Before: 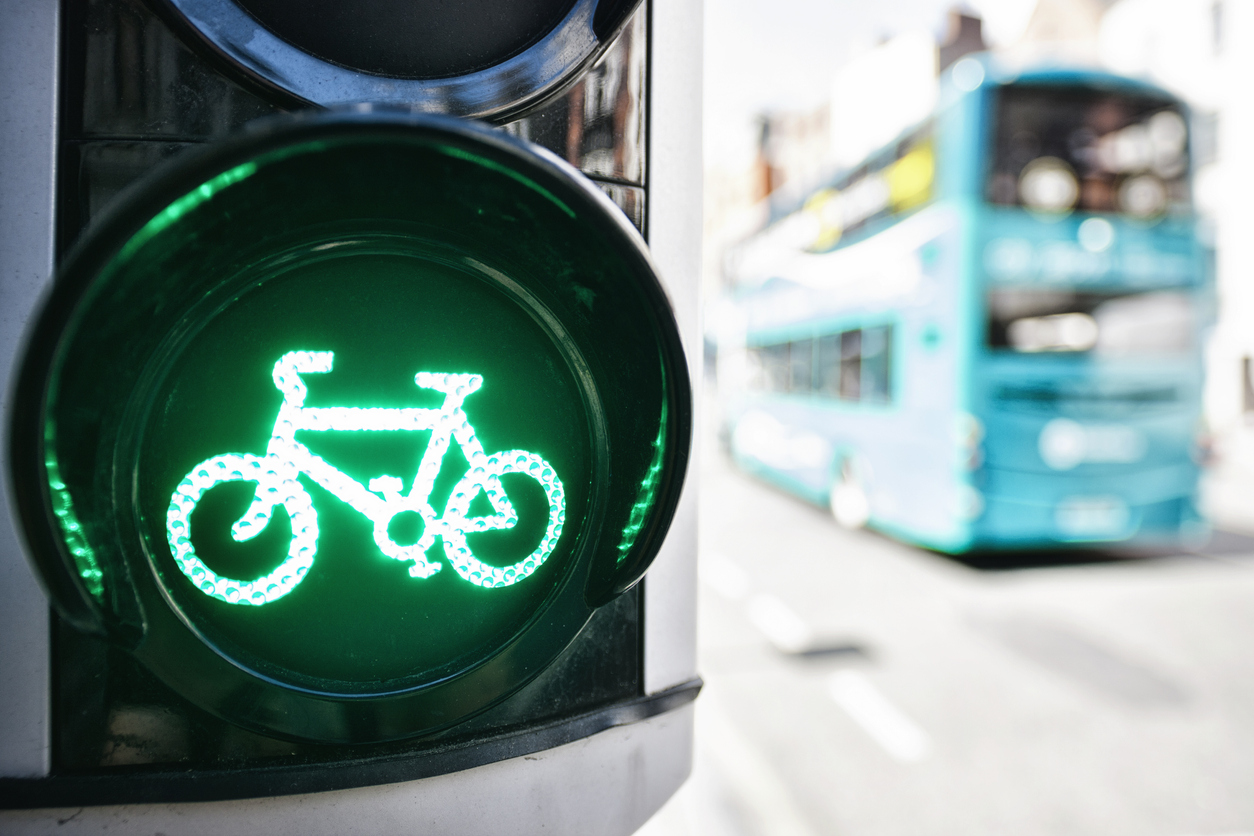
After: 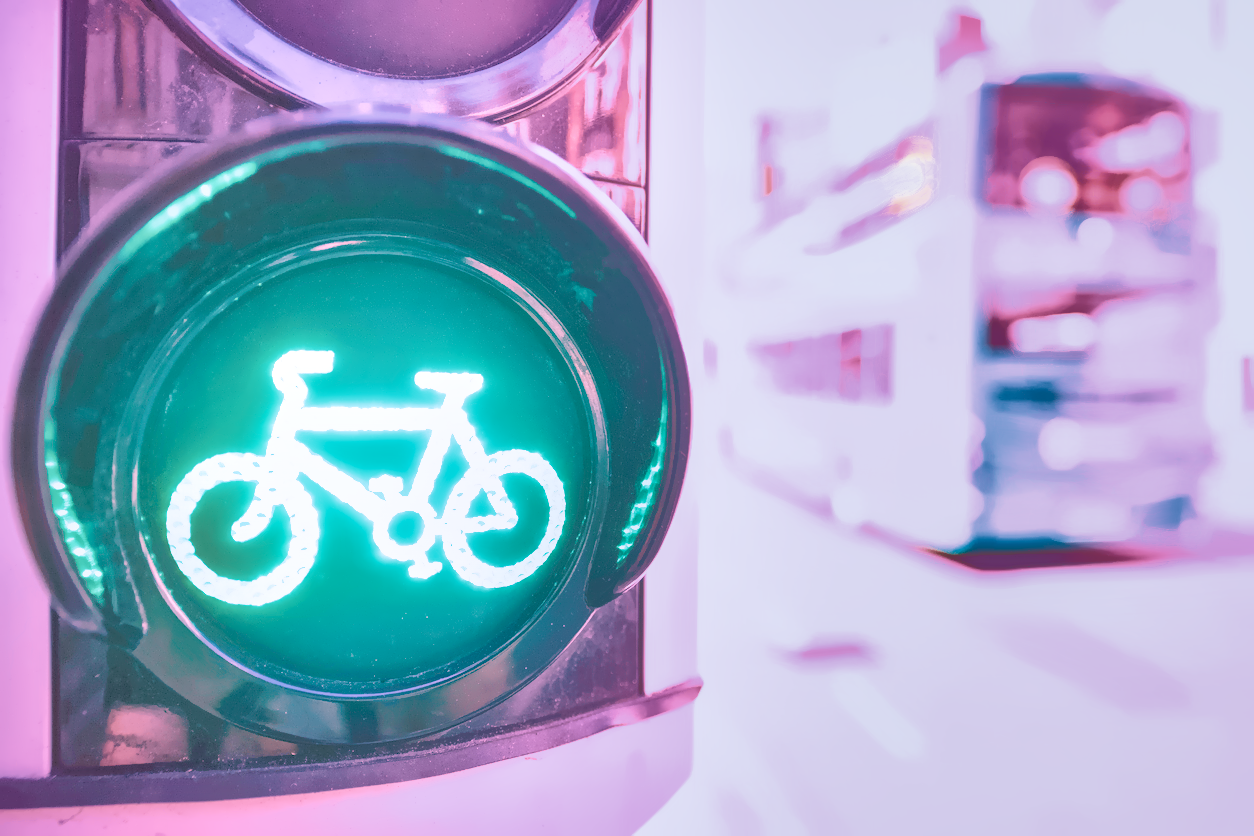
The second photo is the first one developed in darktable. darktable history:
color calibration: illuminant as shot in camera, x 0.358, y 0.373, temperature 4628.91 K
denoise (profiled): preserve shadows 1.52, scattering 0.002, a [-1, 0, 0], compensate highlight preservation false
exposure: black level correction 0, exposure 1.1 EV, compensate exposure bias true, compensate highlight preservation false
haze removal: compatibility mode true, adaptive false
highlight reconstruction: on, module defaults
hot pixels: on, module defaults
lens correction: scale 1, crop 1, focal 16, aperture 5.6, distance 1000, camera "Canon EOS RP", lens "Canon RF 16mm F2.8 STM"
white balance: red 2.229, blue 1.46
velvia: strength 45%
local contrast: highlights 60%, shadows 60%, detail 160%
shadows and highlights: shadows 60, highlights -60
filmic rgb "scene-referred default": black relative exposure -7.65 EV, white relative exposure 4.56 EV, hardness 3.61
color balance rgb: perceptual saturation grading › global saturation 35%, perceptual saturation grading › highlights -30%, perceptual saturation grading › shadows 35%, perceptual brilliance grading › global brilliance 3%, perceptual brilliance grading › highlights -3%, perceptual brilliance grading › shadows 3%
